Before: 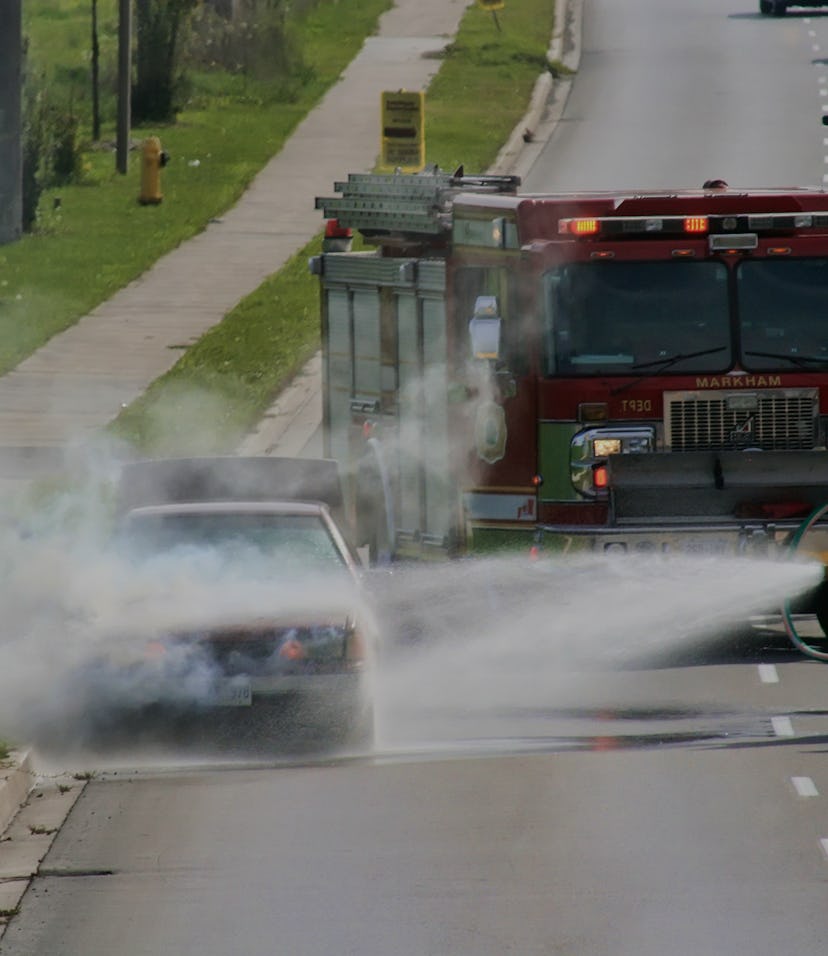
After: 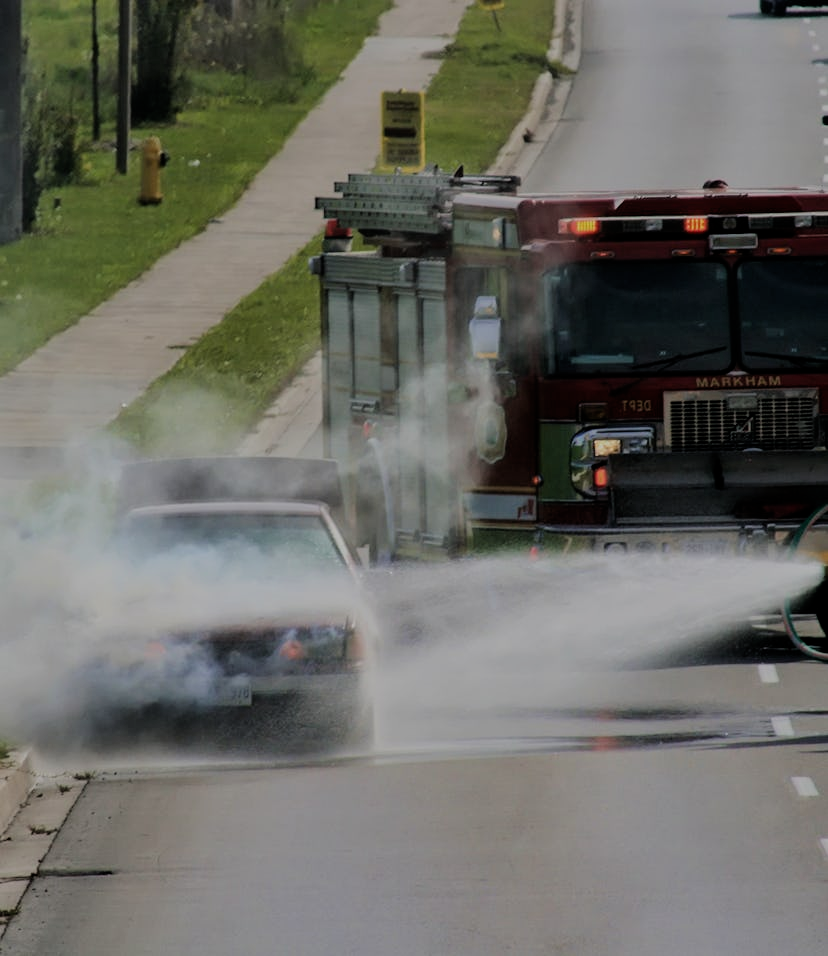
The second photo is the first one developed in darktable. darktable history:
filmic rgb: middle gray luminance 29.09%, black relative exposure -10.37 EV, white relative exposure 5.5 EV, target black luminance 0%, hardness 3.93, latitude 1.78%, contrast 1.121, highlights saturation mix 5.23%, shadows ↔ highlights balance 15.01%
